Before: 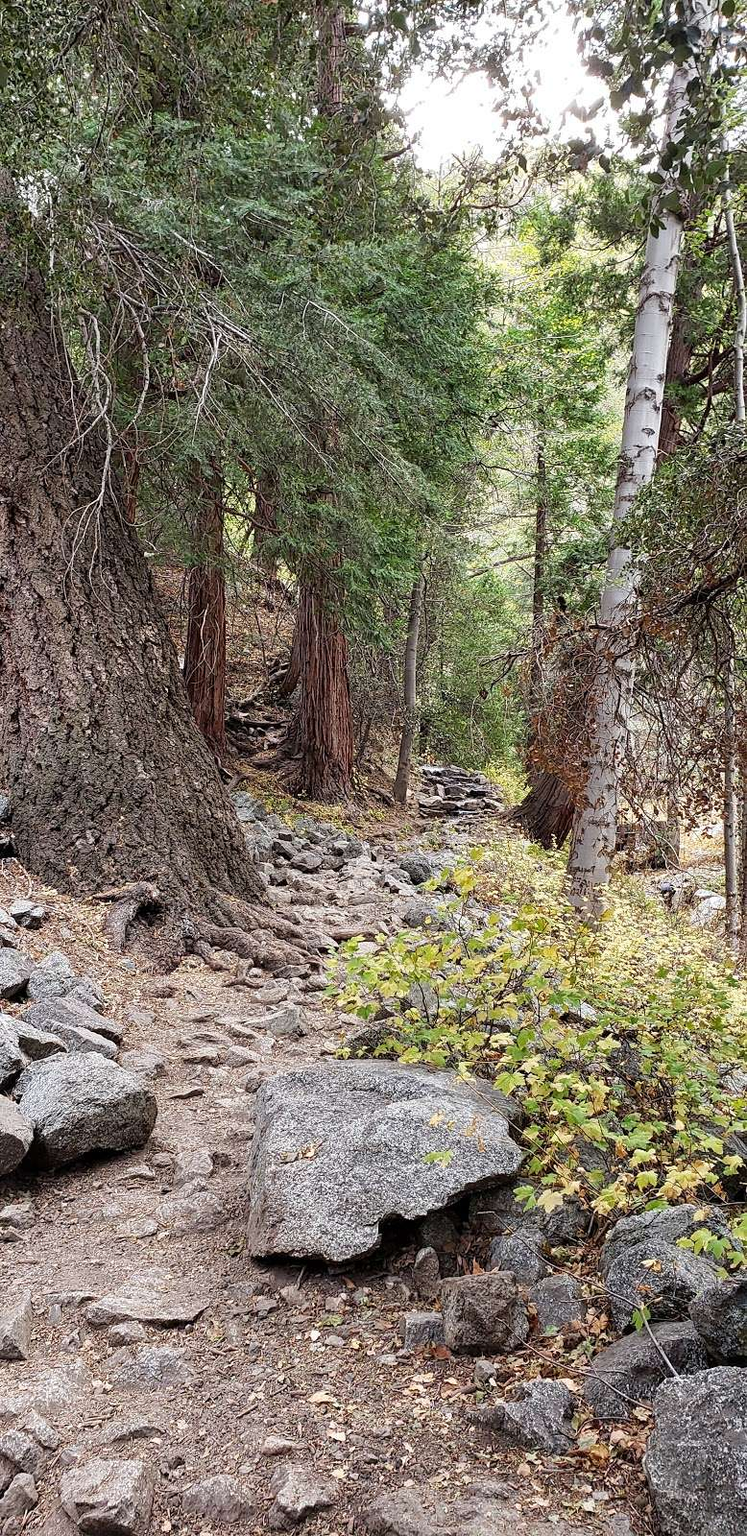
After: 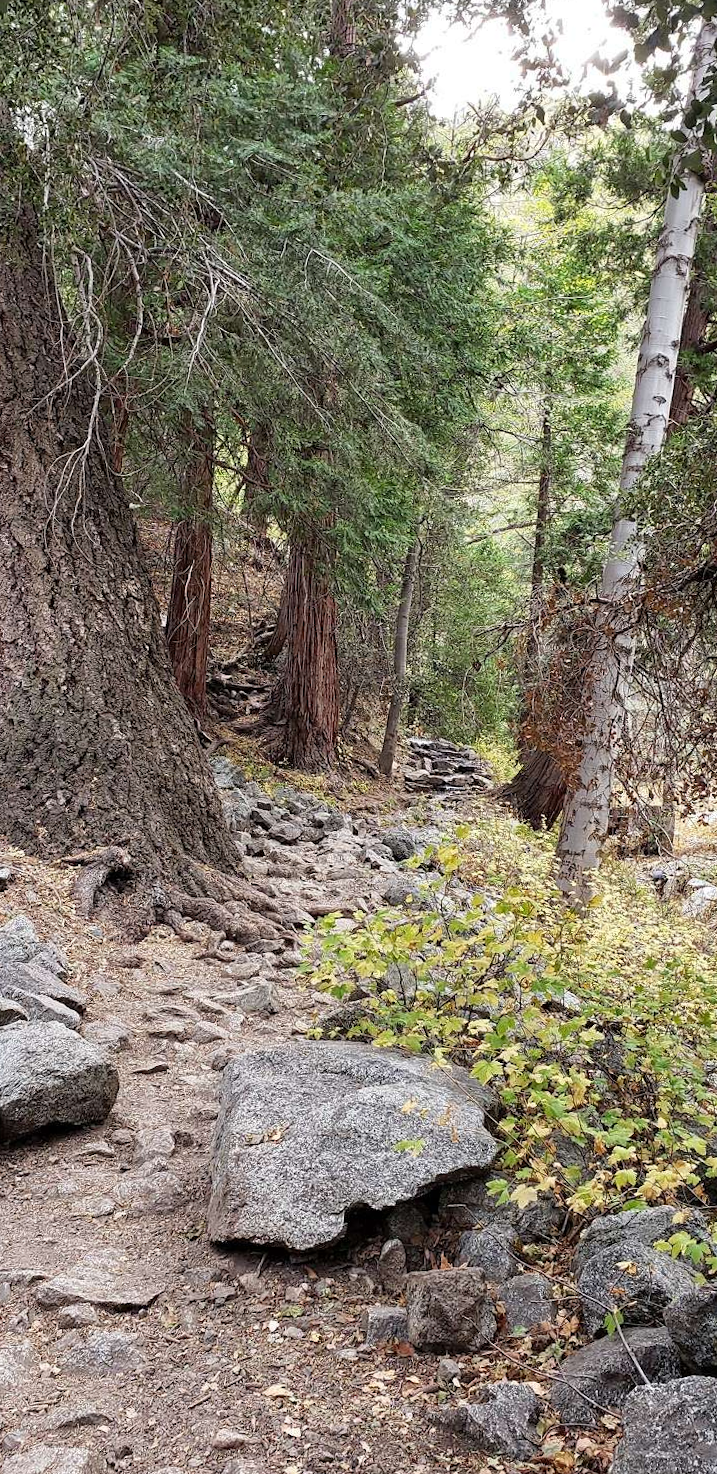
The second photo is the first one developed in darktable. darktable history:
crop and rotate: angle -2.39°
